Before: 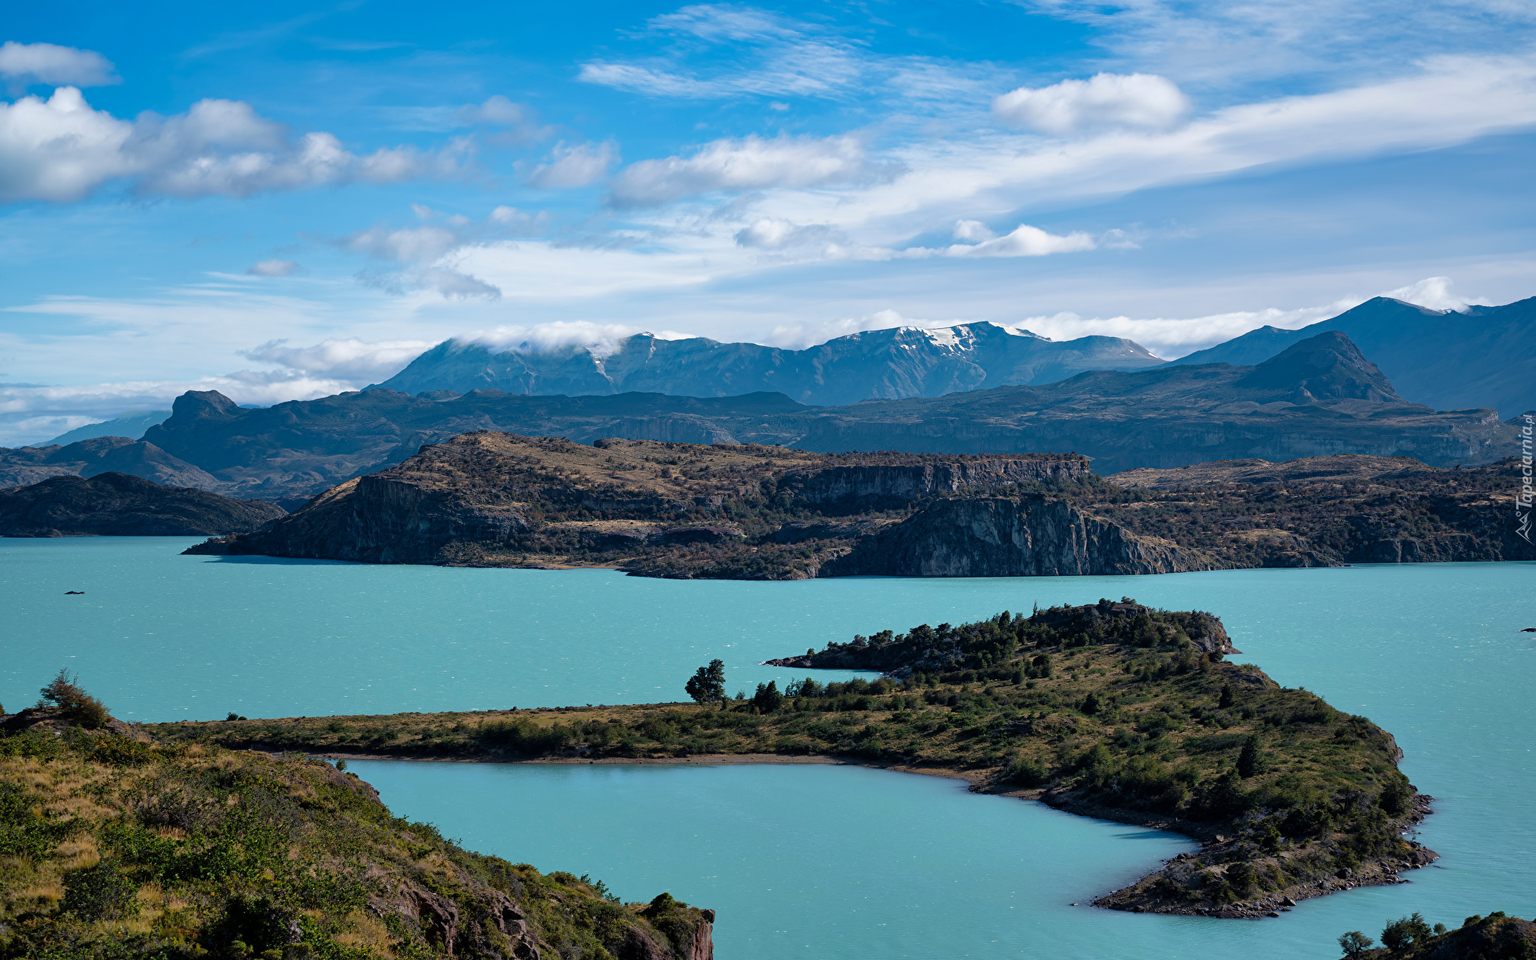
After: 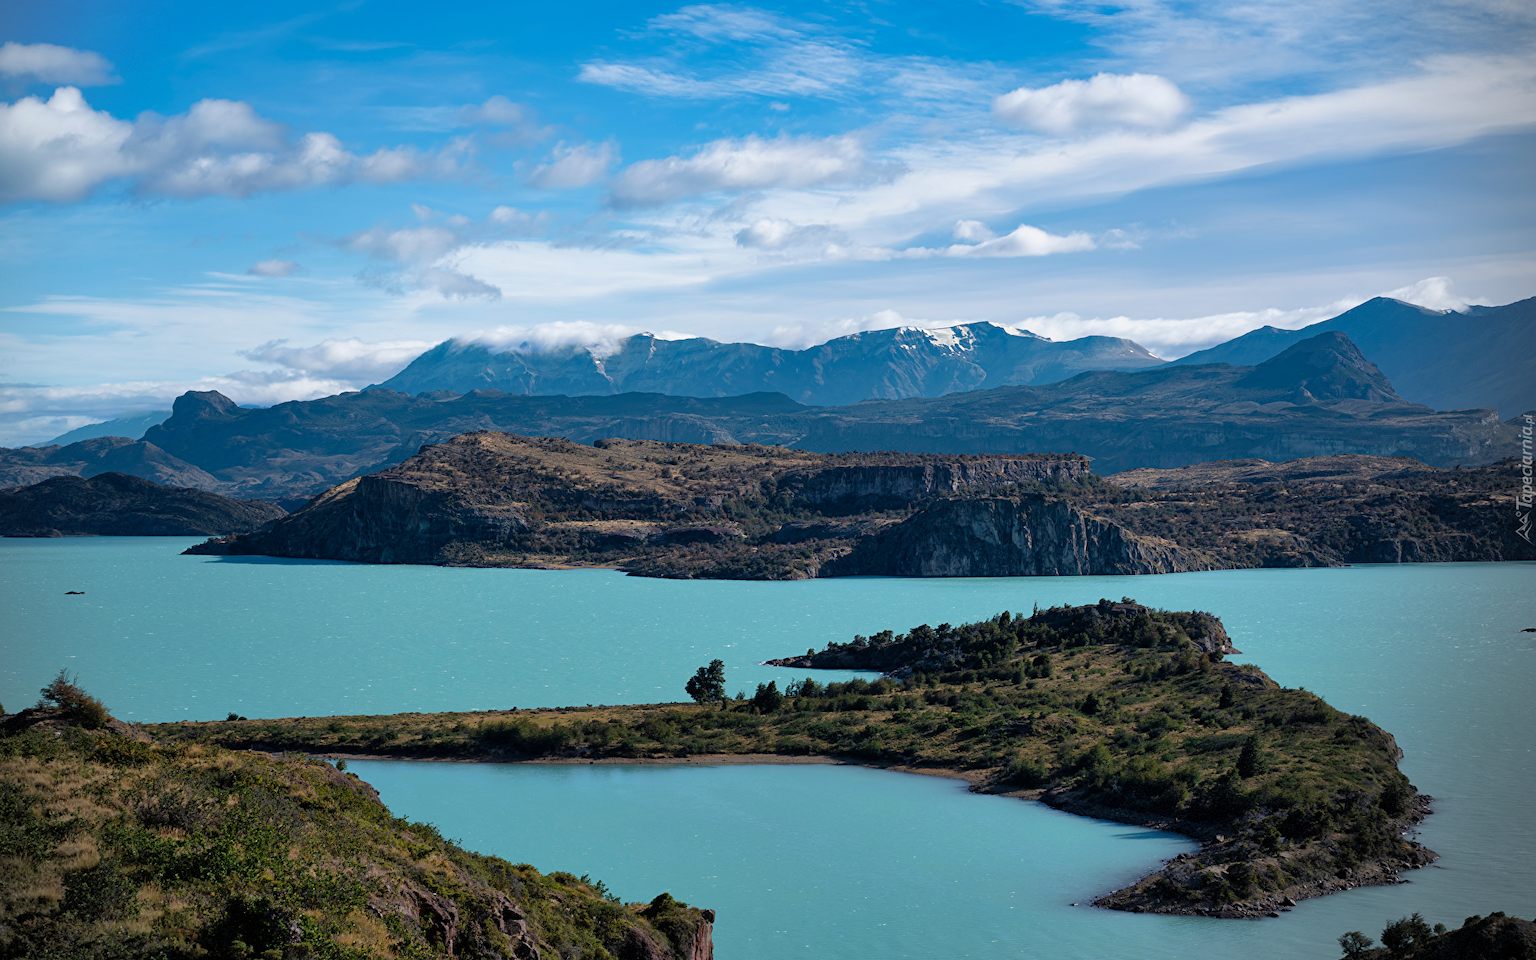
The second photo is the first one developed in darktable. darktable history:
vignetting: center (-0.066, -0.318), dithering 8-bit output
